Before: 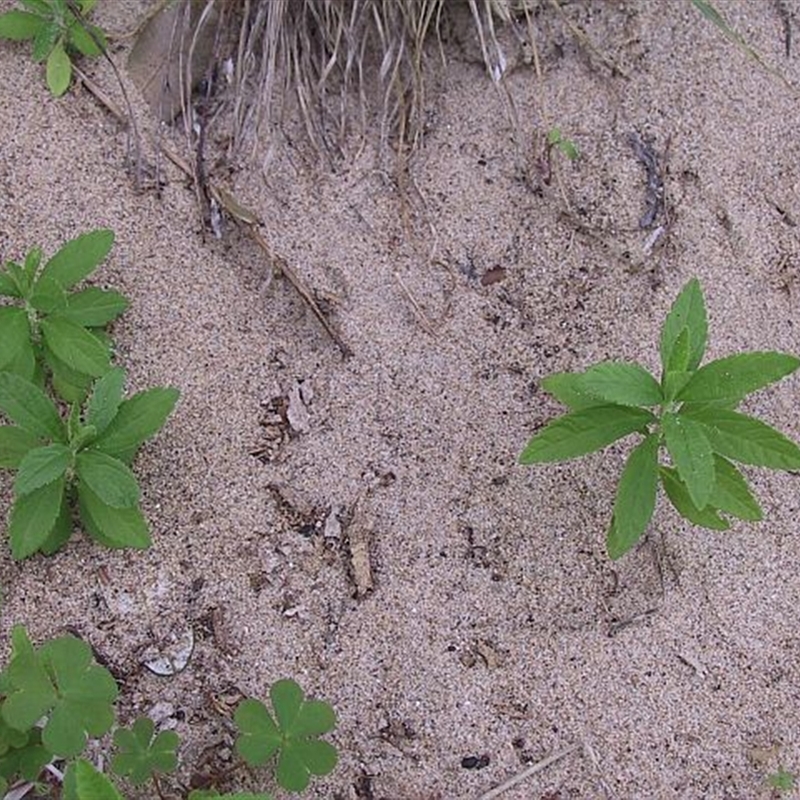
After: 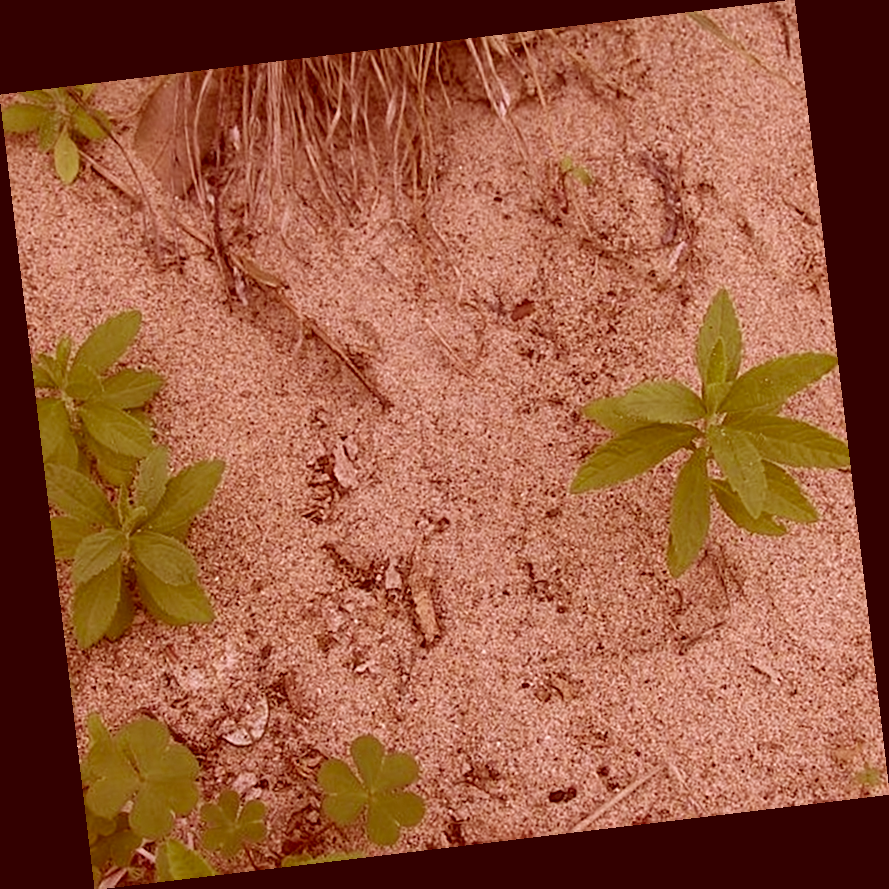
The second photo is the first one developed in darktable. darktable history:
rotate and perspective: rotation -6.83°, automatic cropping off
color balance rgb: shadows lift › chroma 4.41%, shadows lift › hue 27°, power › chroma 2.5%, power › hue 70°, highlights gain › chroma 1%, highlights gain › hue 27°, saturation formula JzAzBz (2021)
color correction: highlights a* 9.03, highlights b* 8.71, shadows a* 40, shadows b* 40, saturation 0.8
